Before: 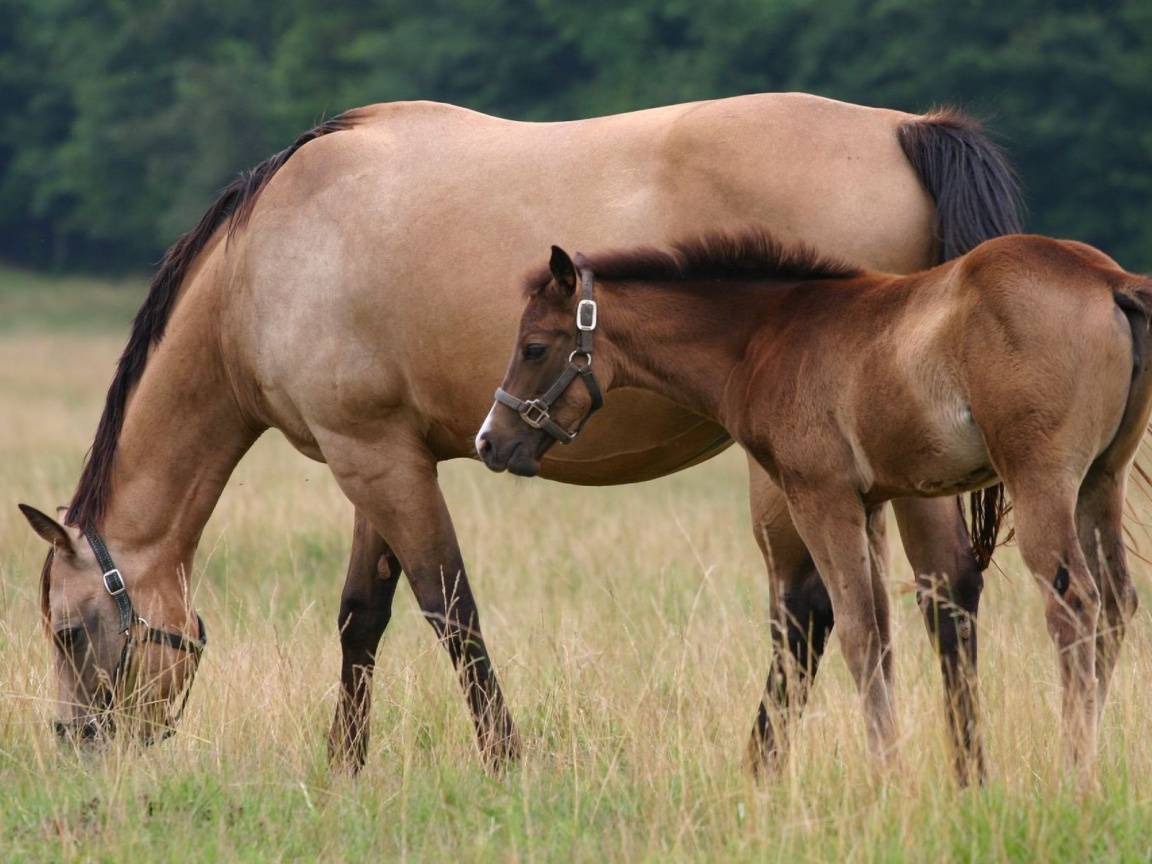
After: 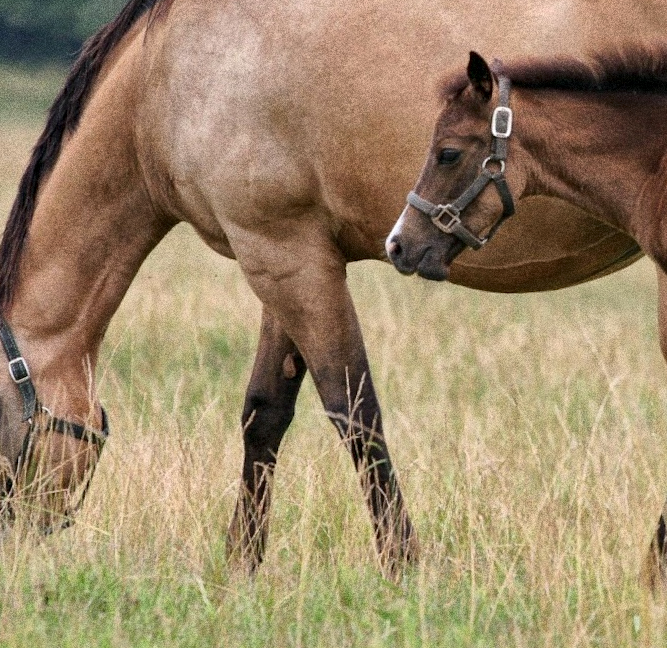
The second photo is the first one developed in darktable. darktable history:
crop: left 8.966%, top 23.852%, right 34.699%, bottom 4.703%
global tonemap: drago (1, 100), detail 1
grain: coarseness 14.49 ISO, strength 48.04%, mid-tones bias 35%
rotate and perspective: rotation 2.27°, automatic cropping off
contrast equalizer: octaves 7, y [[0.6 ×6], [0.55 ×6], [0 ×6], [0 ×6], [0 ×6]], mix 0.3
